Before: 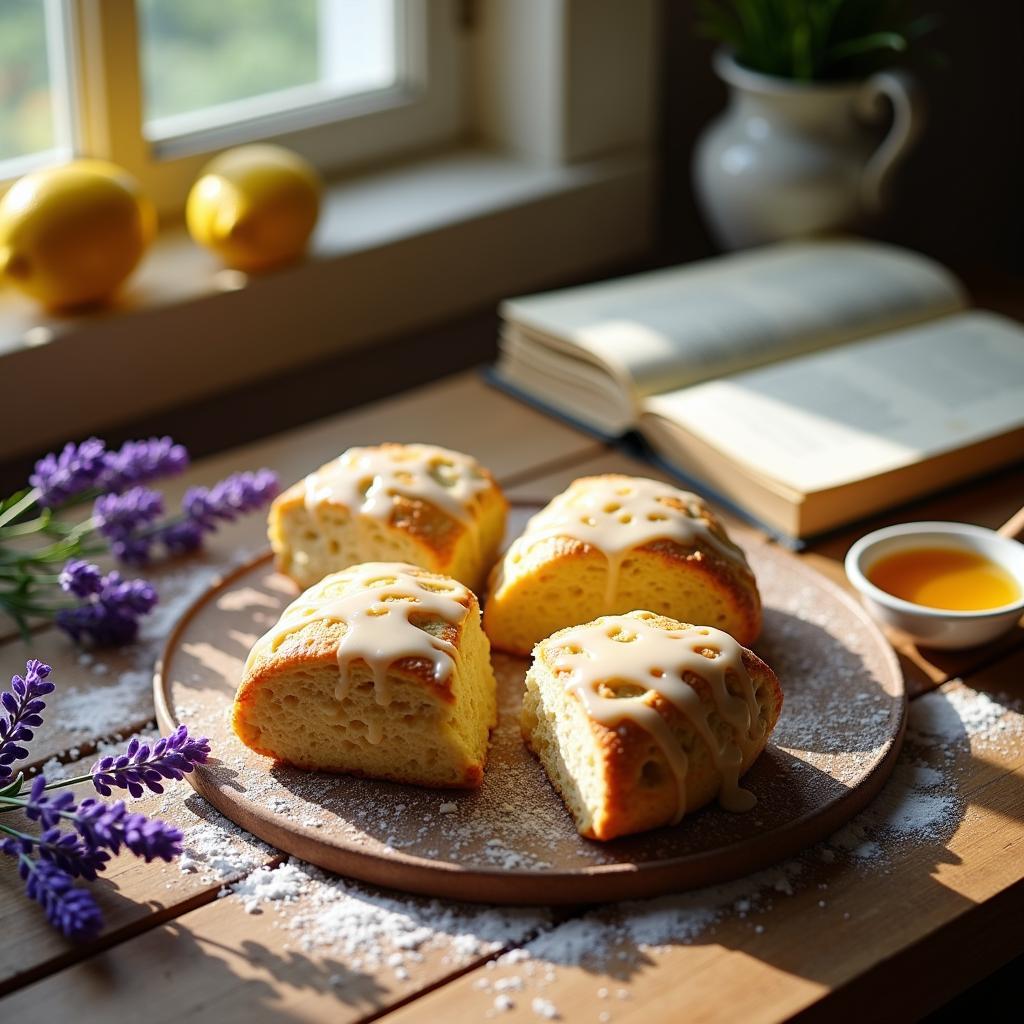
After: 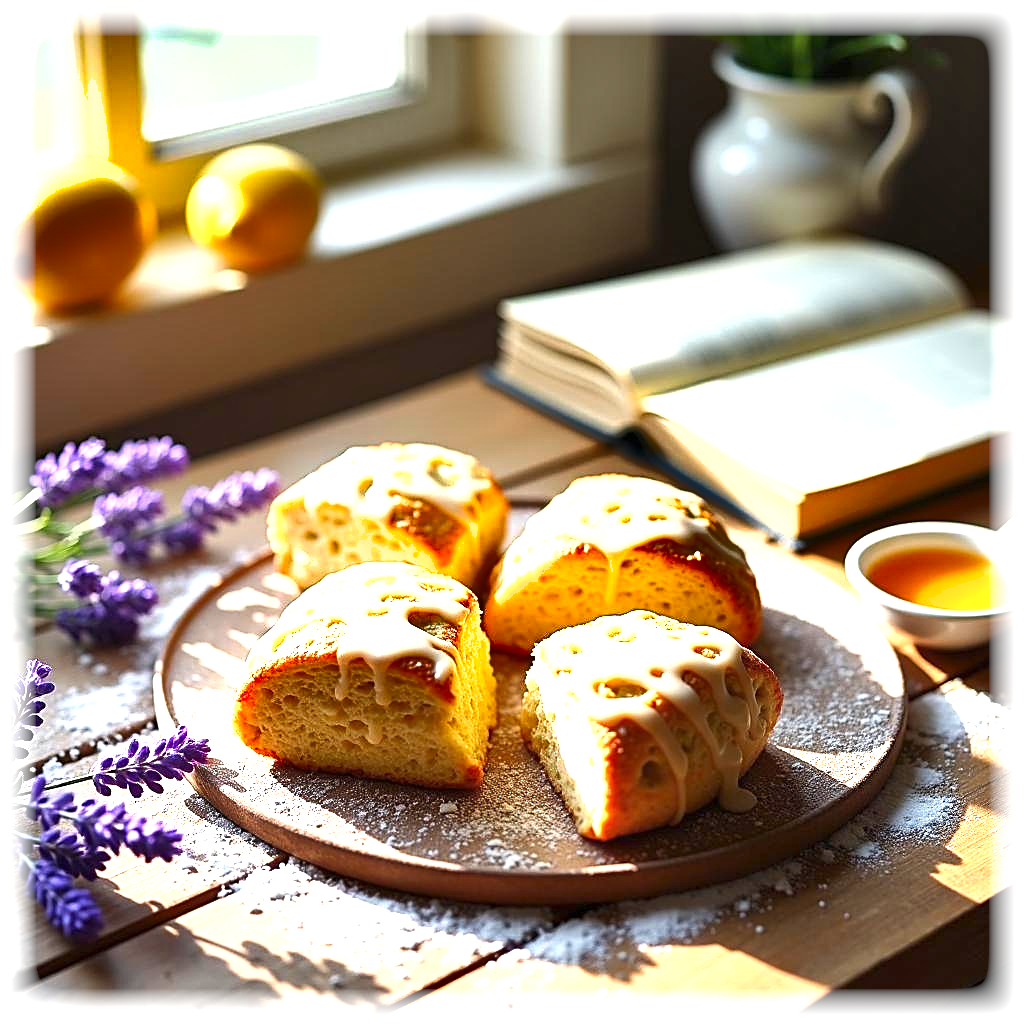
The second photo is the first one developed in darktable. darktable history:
shadows and highlights: soften with gaussian
sharpen: on, module defaults
exposure: exposure 1.5 EV, compensate highlight preservation false
vignetting: fall-off start 93%, fall-off radius 5%, brightness 1, saturation -0.49, automatic ratio true, width/height ratio 1.332, shape 0.04, unbound false
